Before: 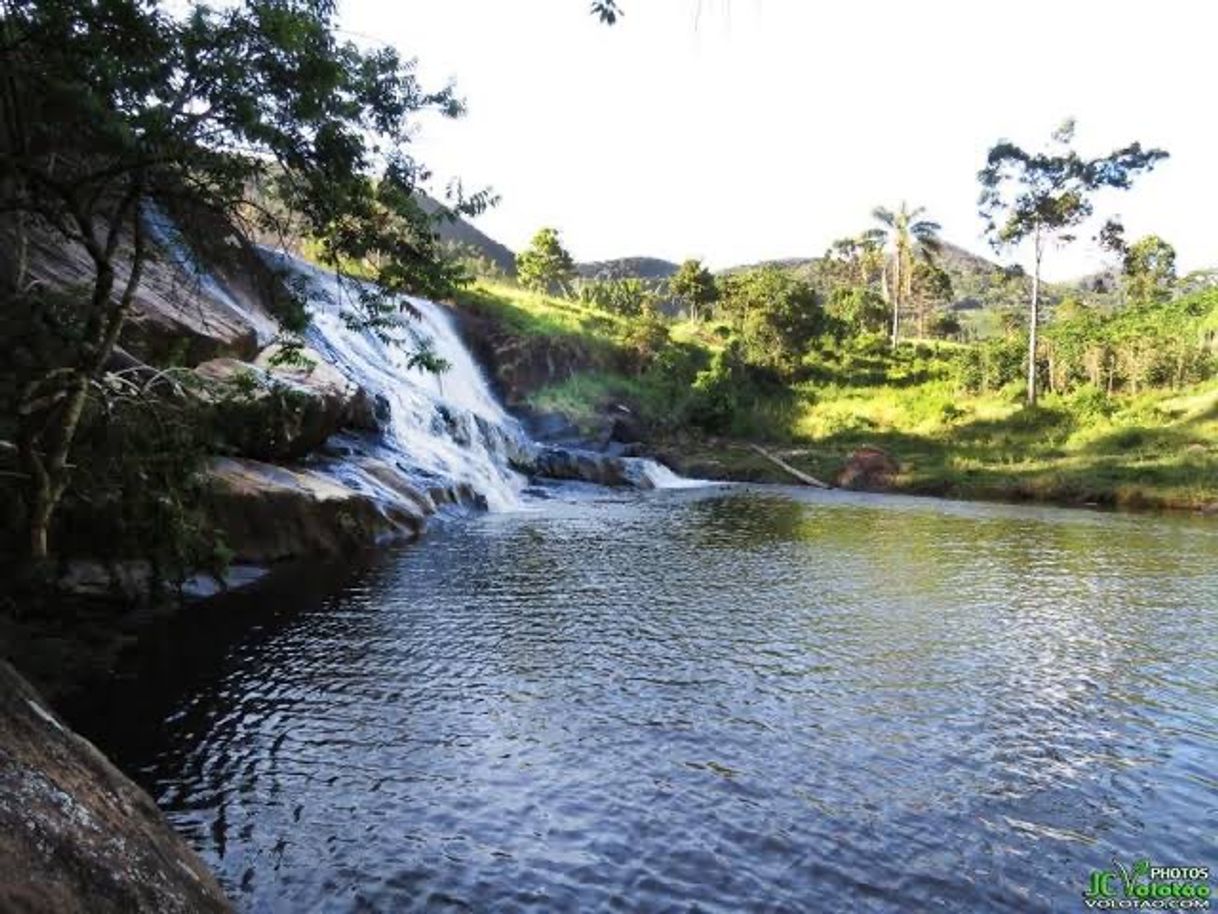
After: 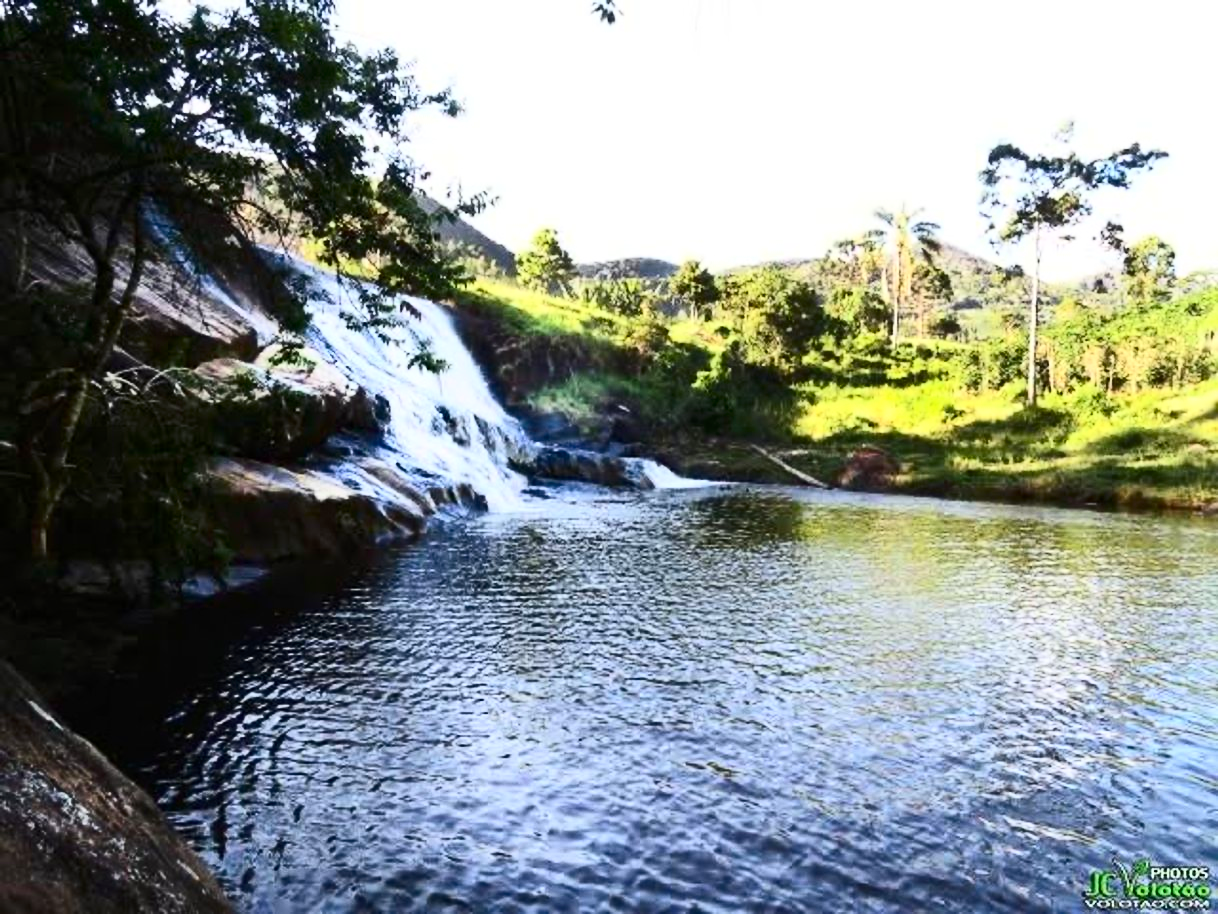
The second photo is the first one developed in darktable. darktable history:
contrast brightness saturation: contrast 0.405, brightness 0.11, saturation 0.207
tone equalizer: luminance estimator HSV value / RGB max
